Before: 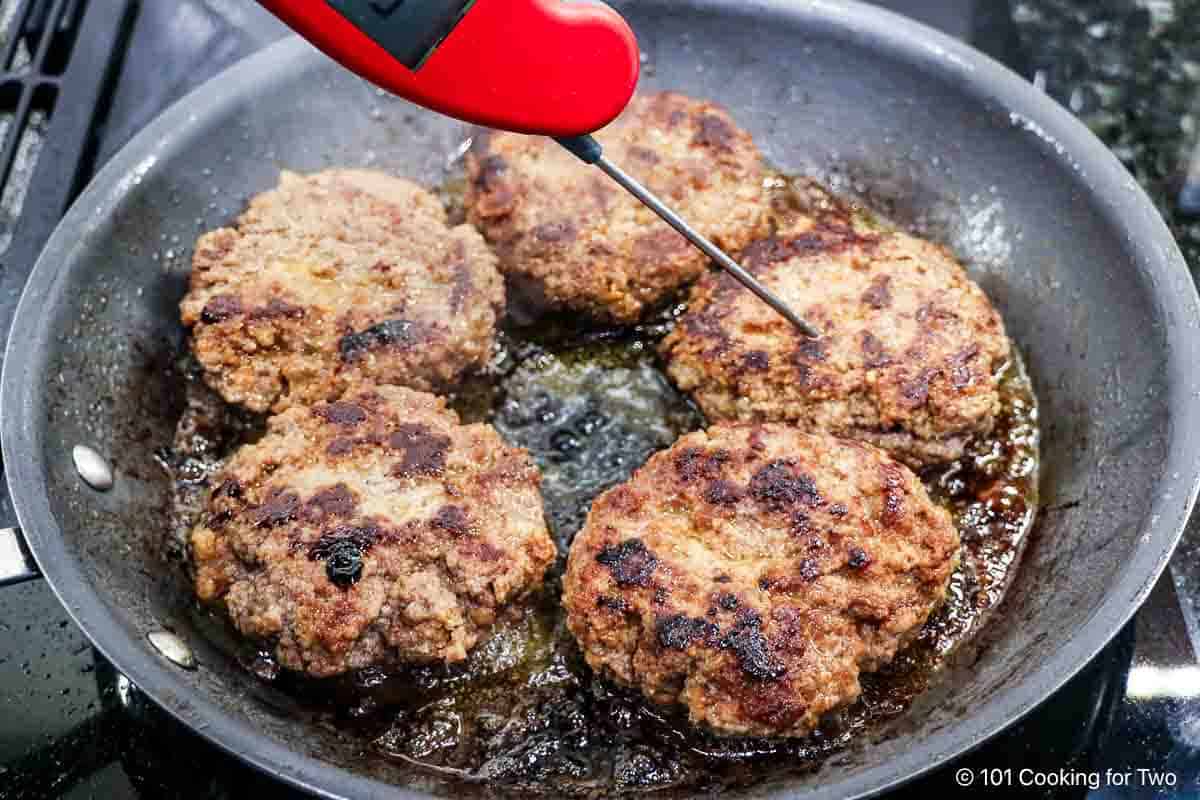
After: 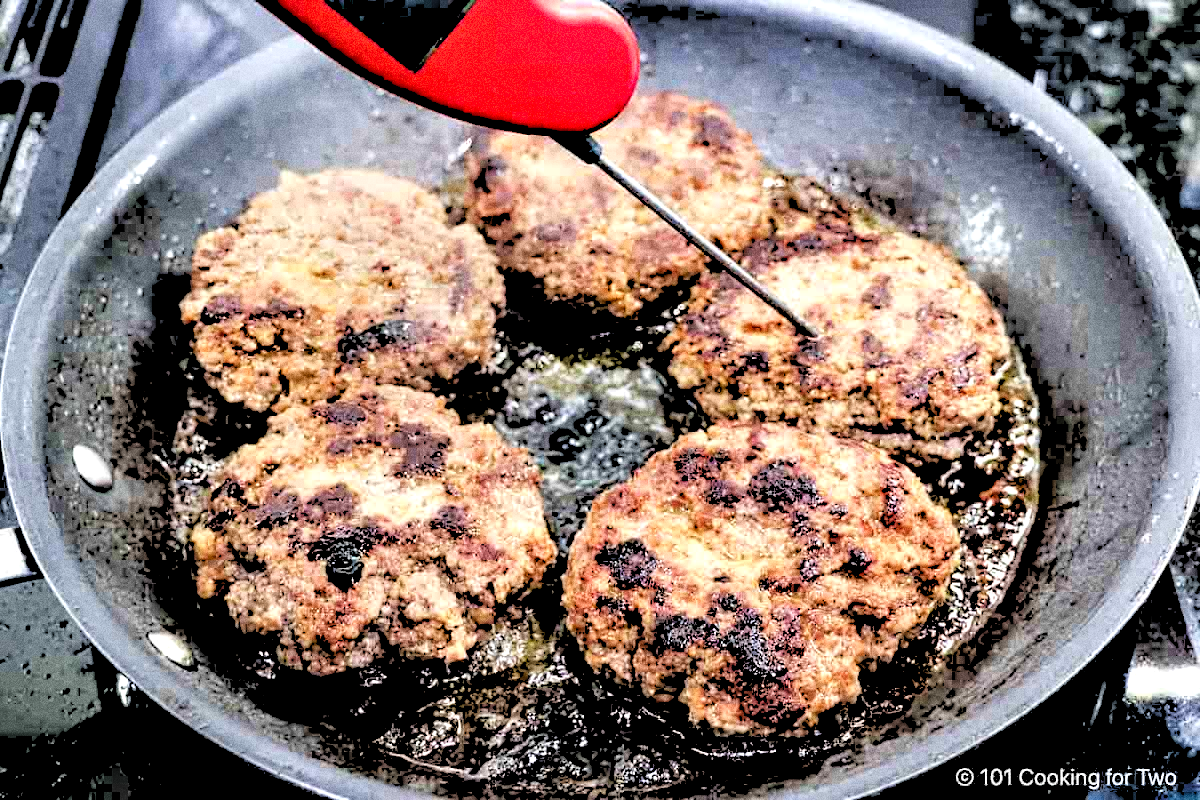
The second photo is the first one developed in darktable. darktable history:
contrast equalizer: y [[0.601, 0.6, 0.598, 0.598, 0.6, 0.601], [0.5 ×6], [0.5 ×6], [0 ×6], [0 ×6]]
rgb levels: levels [[0.027, 0.429, 0.996], [0, 0.5, 1], [0, 0.5, 1]]
grain: coarseness 11.82 ISO, strength 36.67%, mid-tones bias 74.17%
